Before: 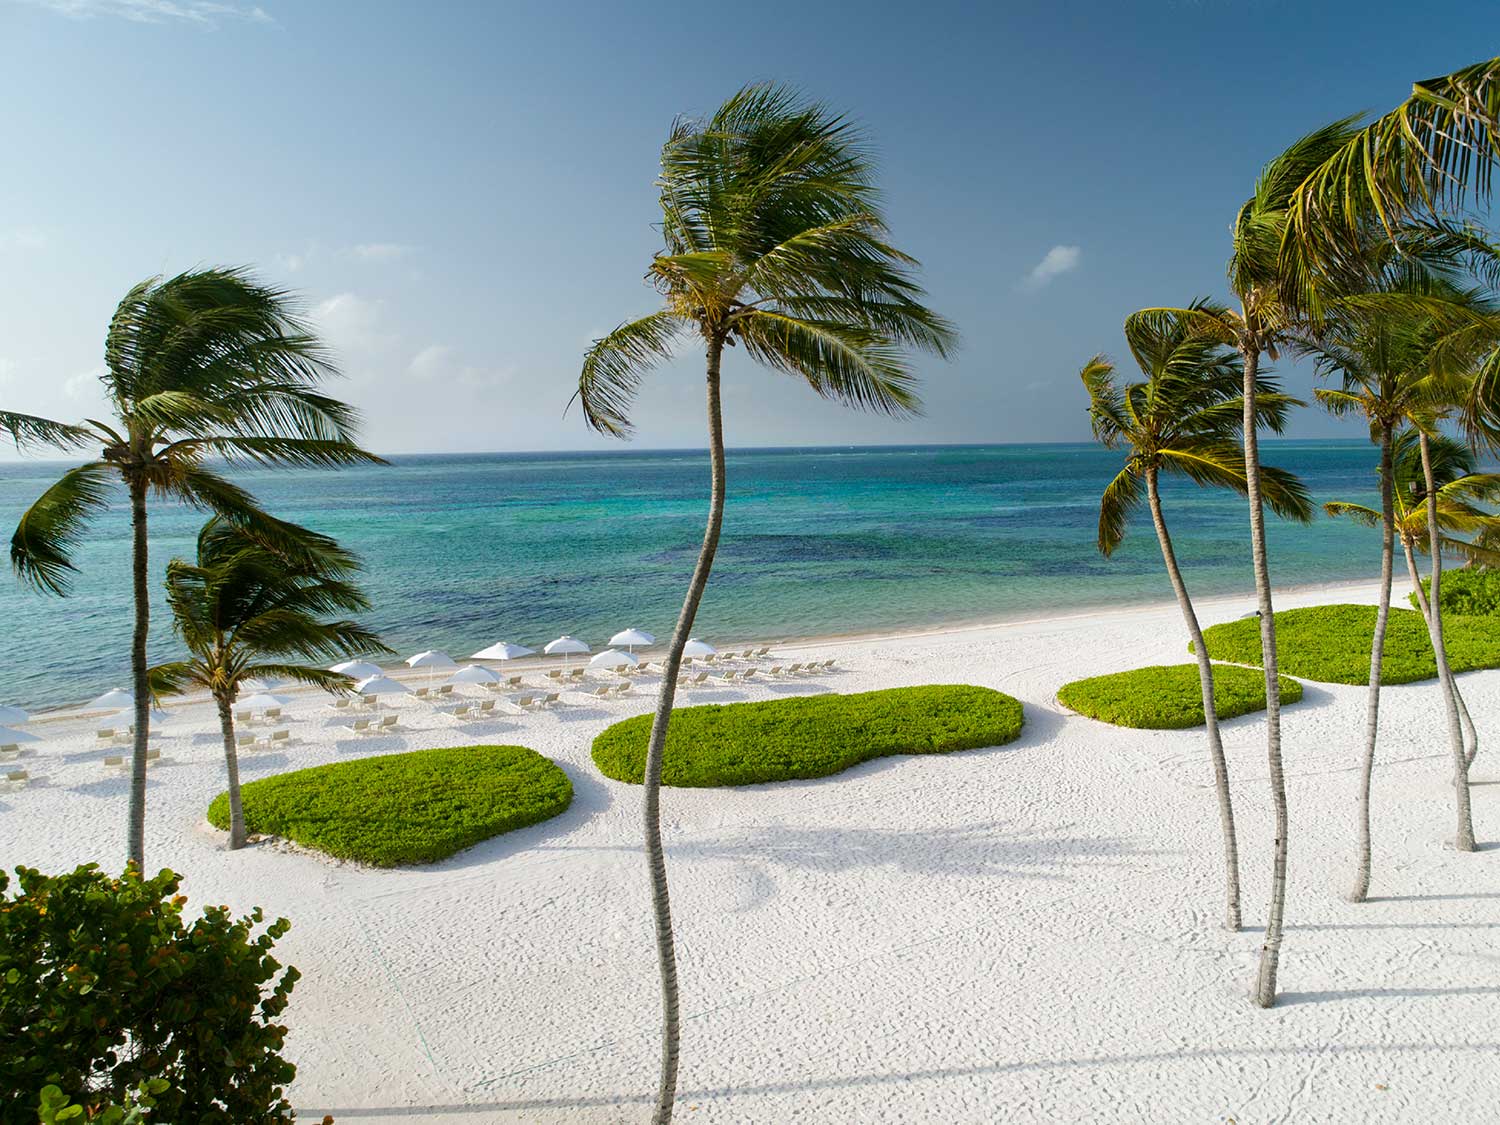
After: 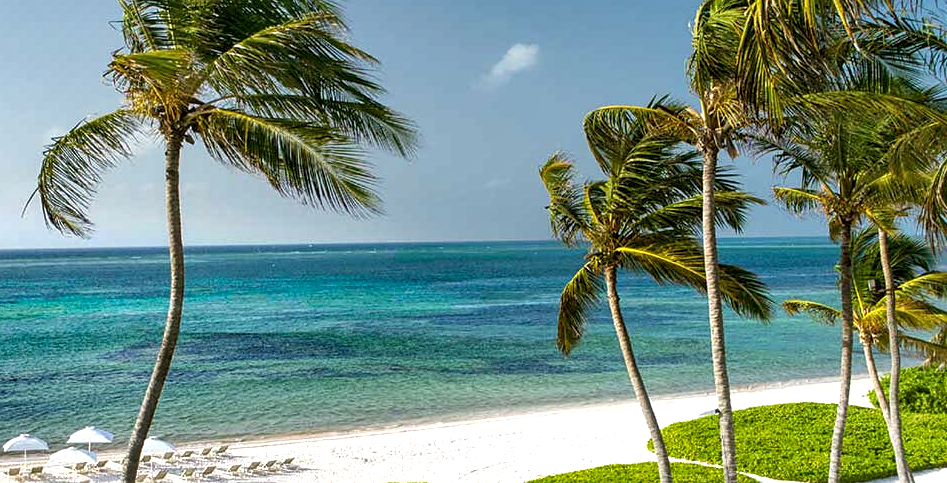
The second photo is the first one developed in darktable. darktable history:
crop: left 36.132%, top 17.991%, right 0.702%, bottom 39.013%
local contrast: on, module defaults
exposure: black level correction 0.001, exposure 0.499 EV, compensate highlight preservation false
sharpen: amount 0.21
shadows and highlights: shadows 52.54, soften with gaussian
